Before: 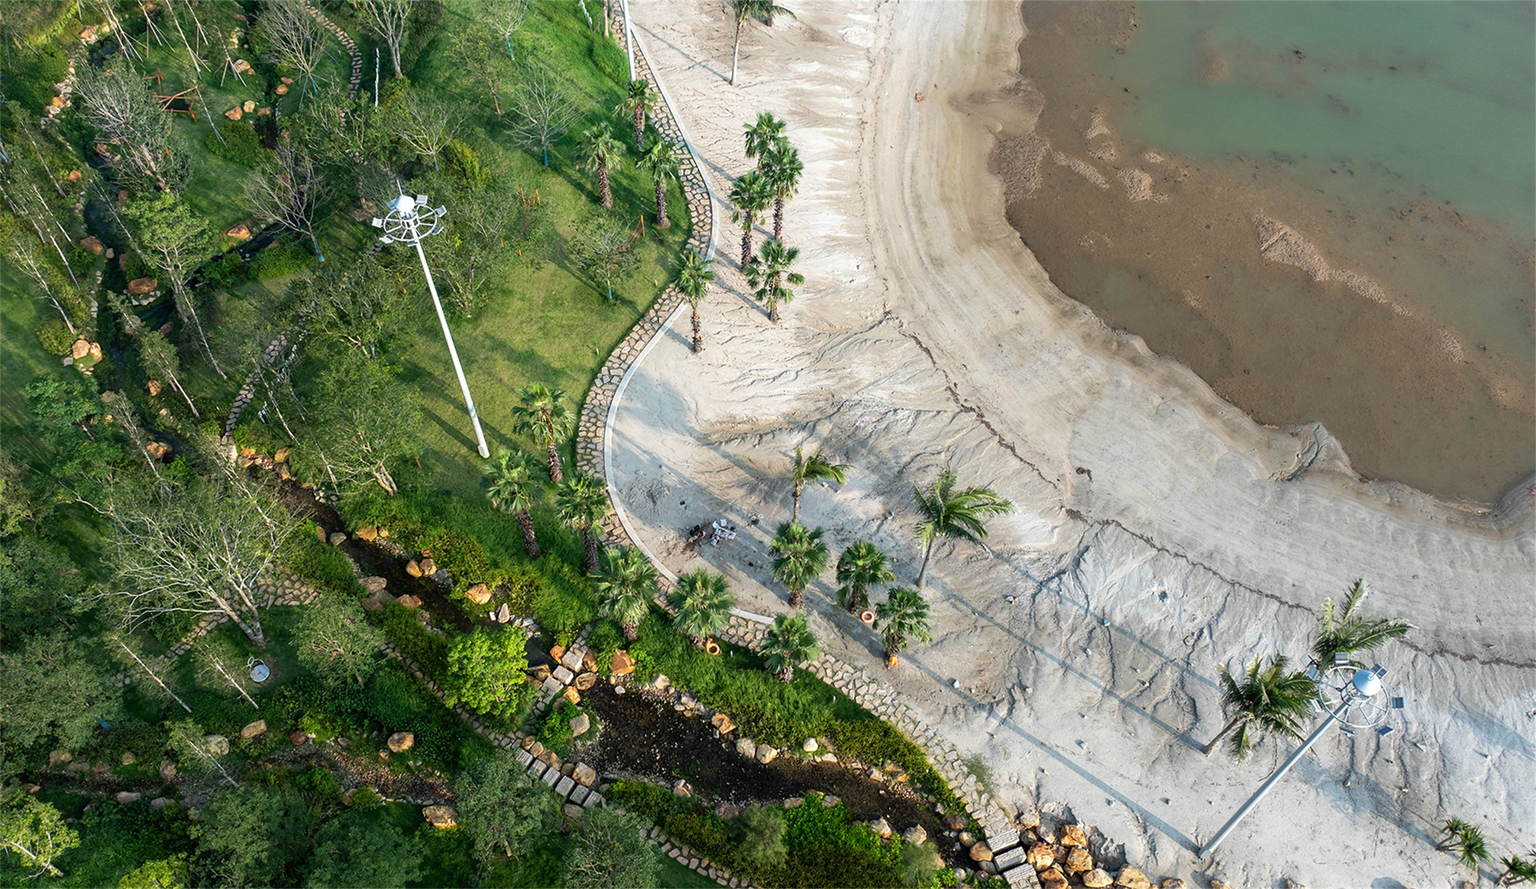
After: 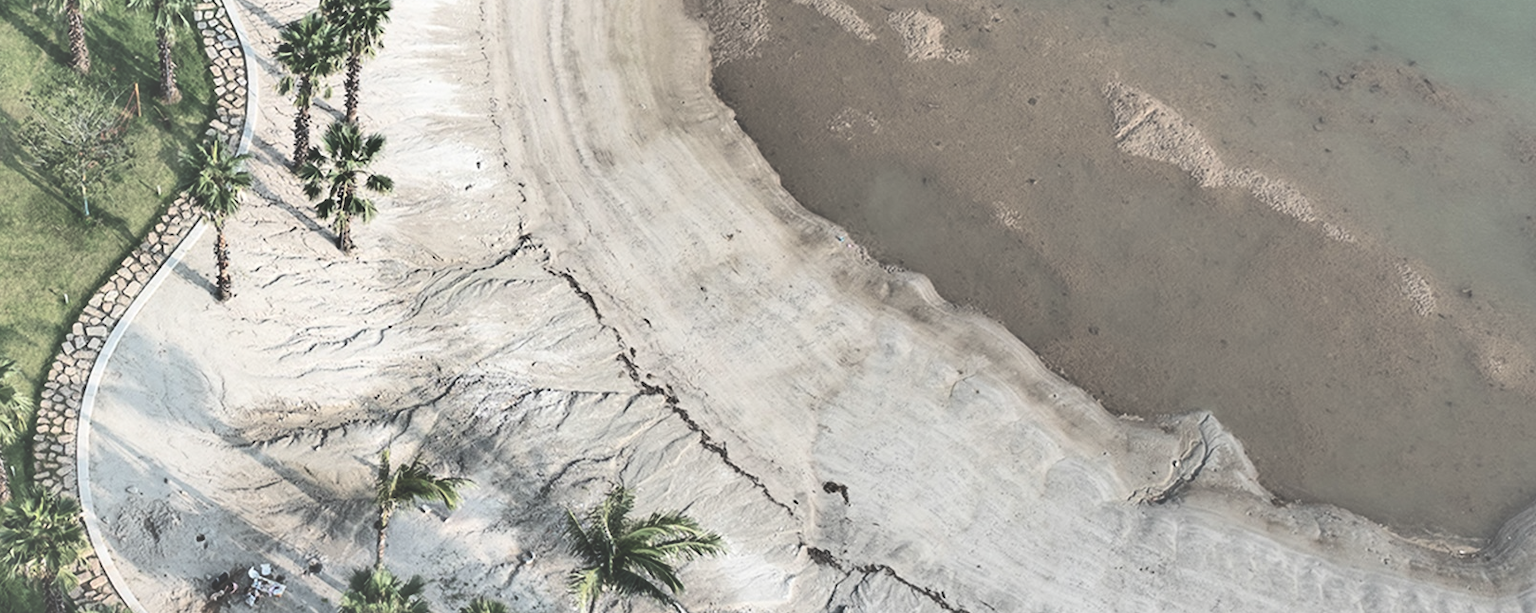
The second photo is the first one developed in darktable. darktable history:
shadows and highlights: highlights color adjustment 0.47%, soften with gaussian
crop: left 36.185%, top 18.338%, right 0.578%, bottom 37.98%
exposure: black level correction -0.087, compensate highlight preservation false
contrast brightness saturation: contrast 0.25, saturation -0.308
